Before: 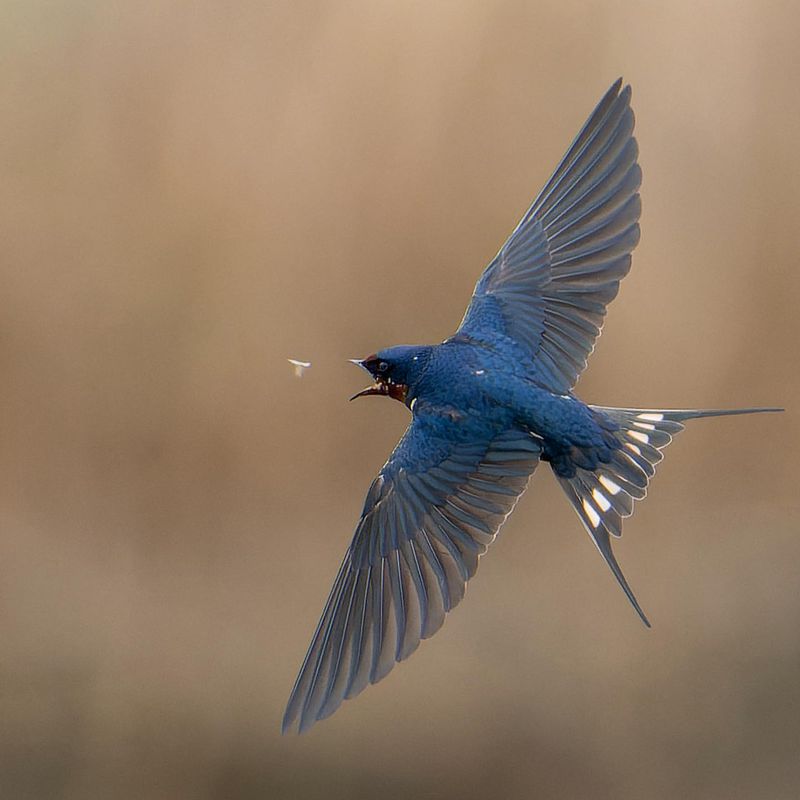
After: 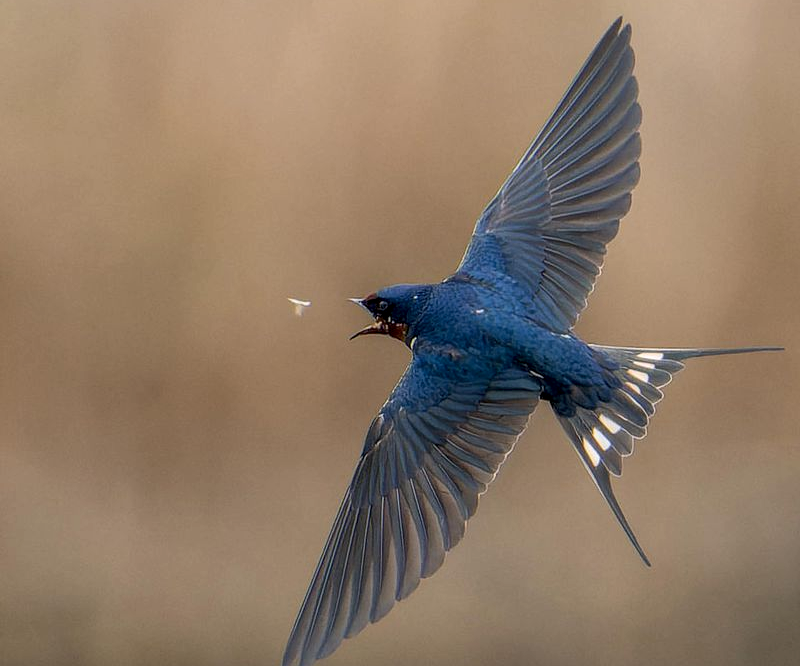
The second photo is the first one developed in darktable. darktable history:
crop: top 7.625%, bottom 8.027%
local contrast: on, module defaults
